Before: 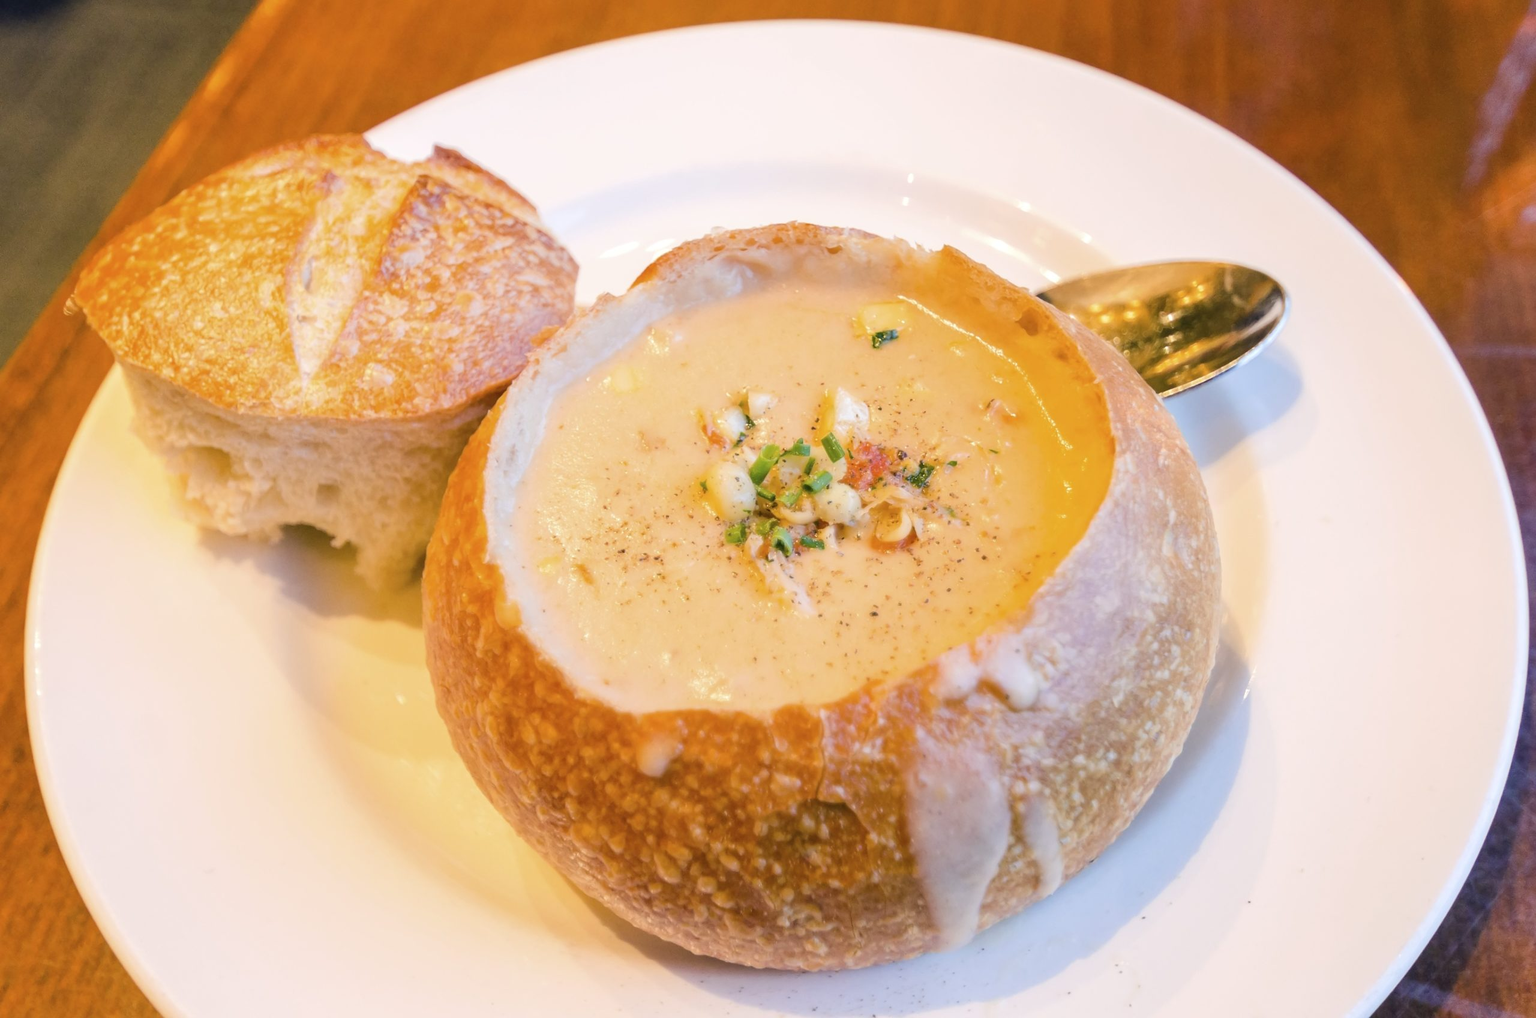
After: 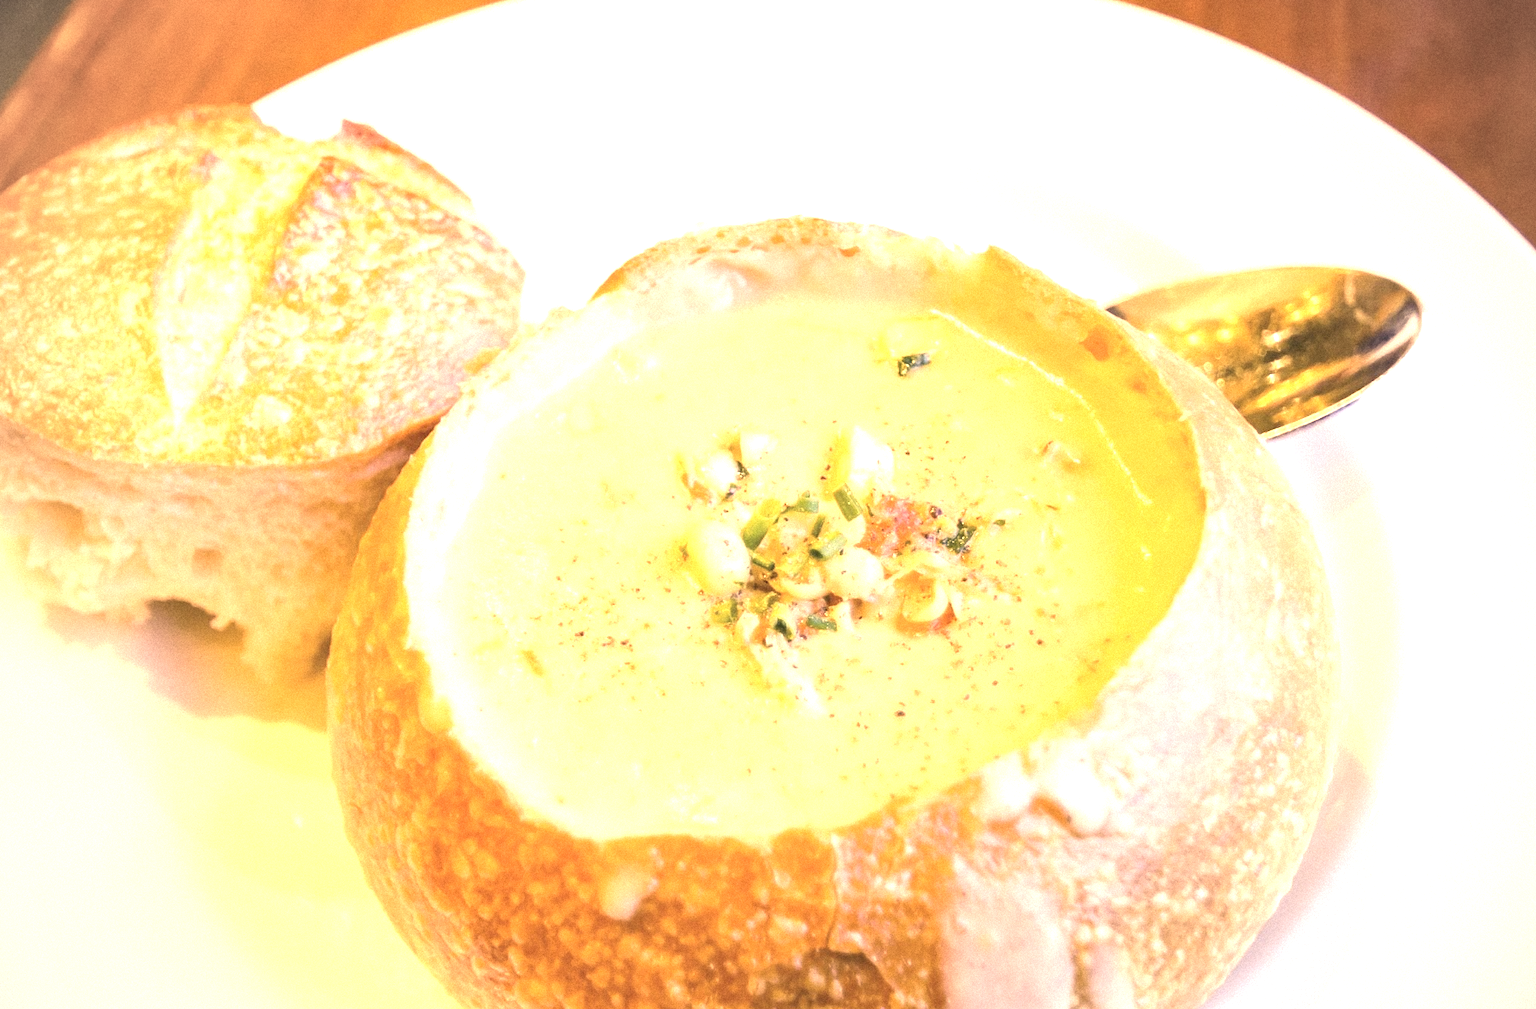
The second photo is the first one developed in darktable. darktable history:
crop and rotate: left 10.77%, top 5.1%, right 10.41%, bottom 16.76%
color correction: highlights a* 19.59, highlights b* 27.49, shadows a* 3.46, shadows b* -17.28, saturation 0.73
color balance: lift [1.004, 1.002, 1.002, 0.998], gamma [1, 1.007, 1.002, 0.993], gain [1, 0.977, 1.013, 1.023], contrast -3.64%
exposure: black level correction 0.001, exposure 1.3 EV, compensate highlight preservation false
vignetting: on, module defaults
grain: mid-tones bias 0%
